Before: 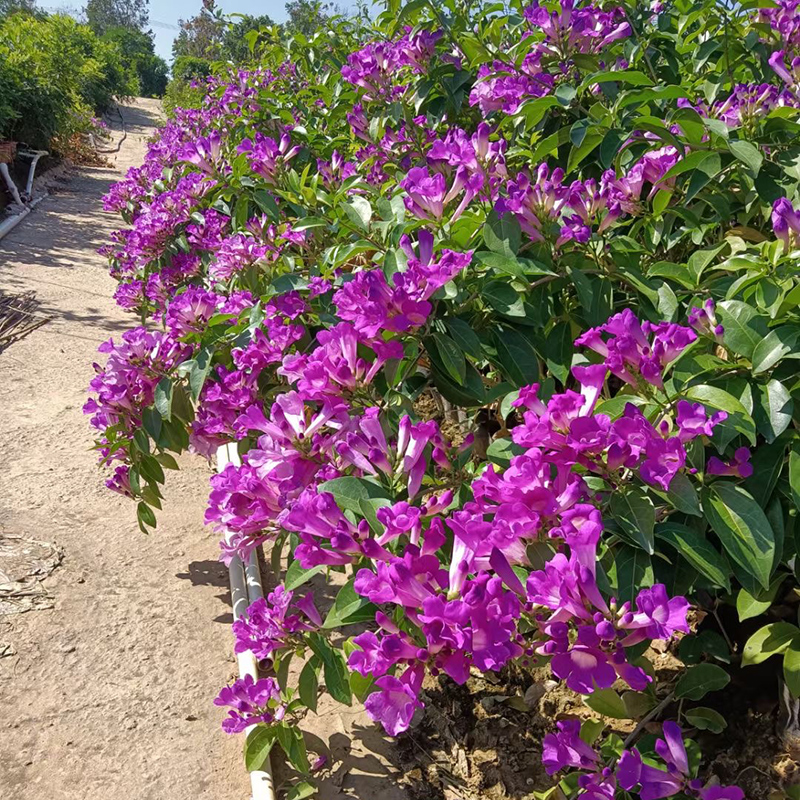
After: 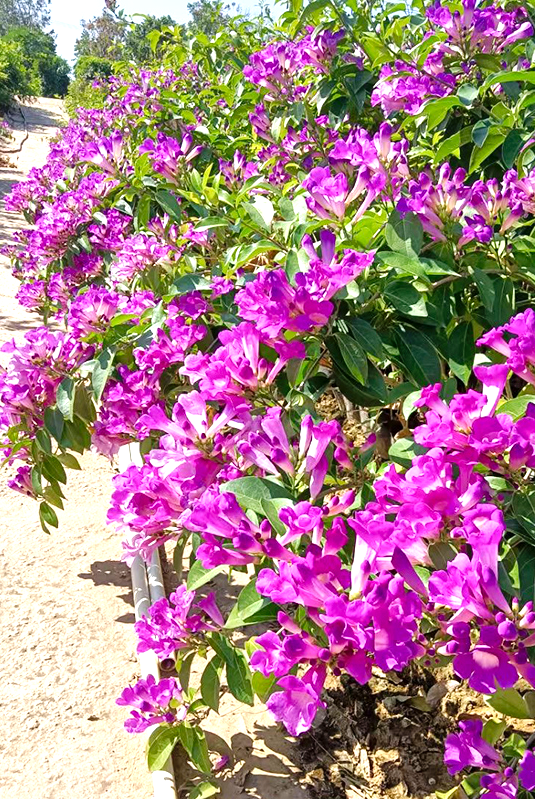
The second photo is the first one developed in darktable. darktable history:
tone curve: curves: ch0 [(0, 0) (0.037, 0.025) (0.131, 0.093) (0.275, 0.256) (0.497, 0.51) (0.617, 0.643) (0.704, 0.732) (0.813, 0.832) (0.911, 0.925) (0.997, 0.995)]; ch1 [(0, 0) (0.301, 0.3) (0.444, 0.45) (0.493, 0.495) (0.507, 0.503) (0.534, 0.533) (0.582, 0.58) (0.658, 0.693) (0.746, 0.77) (1, 1)]; ch2 [(0, 0) (0.246, 0.233) (0.36, 0.352) (0.415, 0.418) (0.476, 0.492) (0.502, 0.504) (0.525, 0.518) (0.539, 0.544) (0.586, 0.602) (0.634, 0.651) (0.706, 0.727) (0.853, 0.852) (1, 0.951)], preserve colors none
local contrast: mode bilateral grid, contrast 19, coarseness 49, detail 120%, midtone range 0.2
exposure: black level correction 0, exposure 0.93 EV, compensate highlight preservation false
crop and rotate: left 12.409%, right 20.675%
